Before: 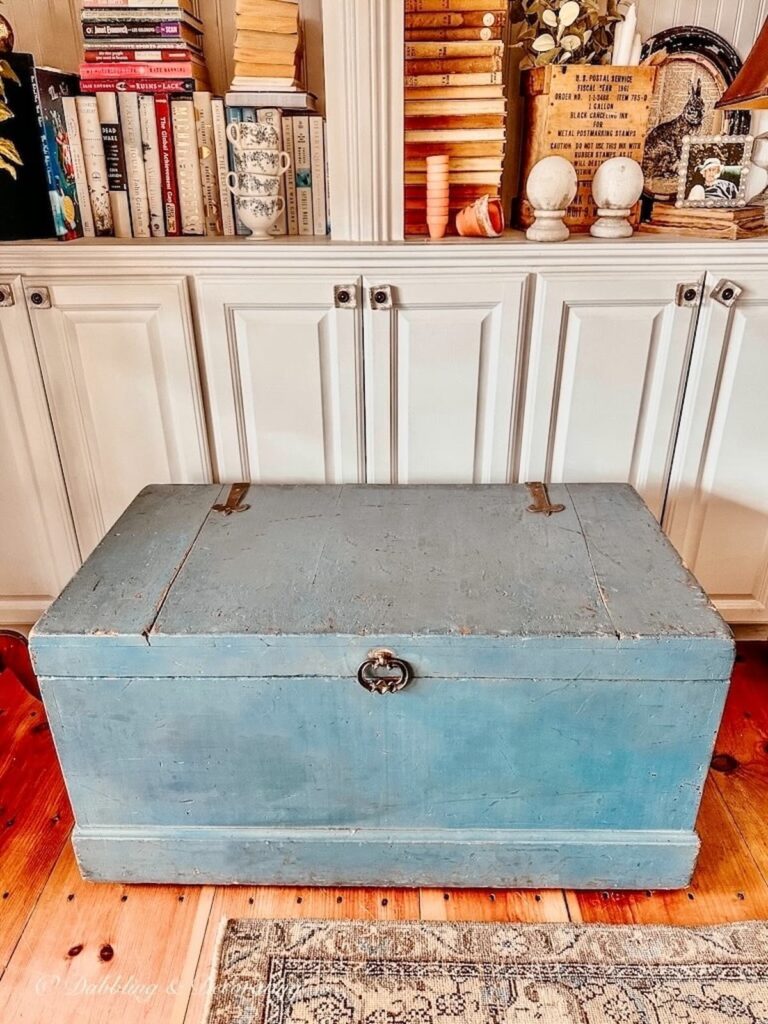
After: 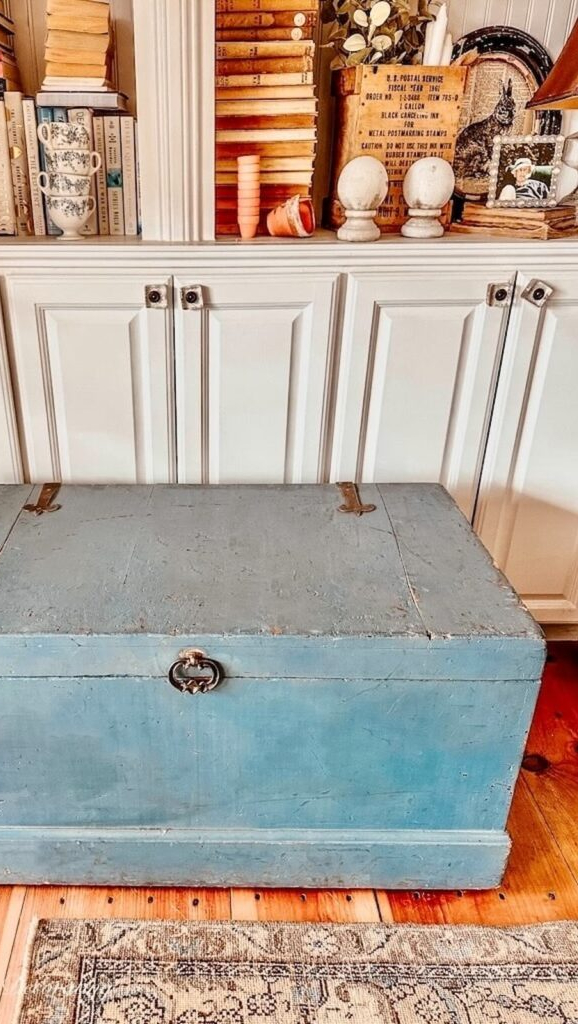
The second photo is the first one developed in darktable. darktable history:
crop and rotate: left 24.646%
